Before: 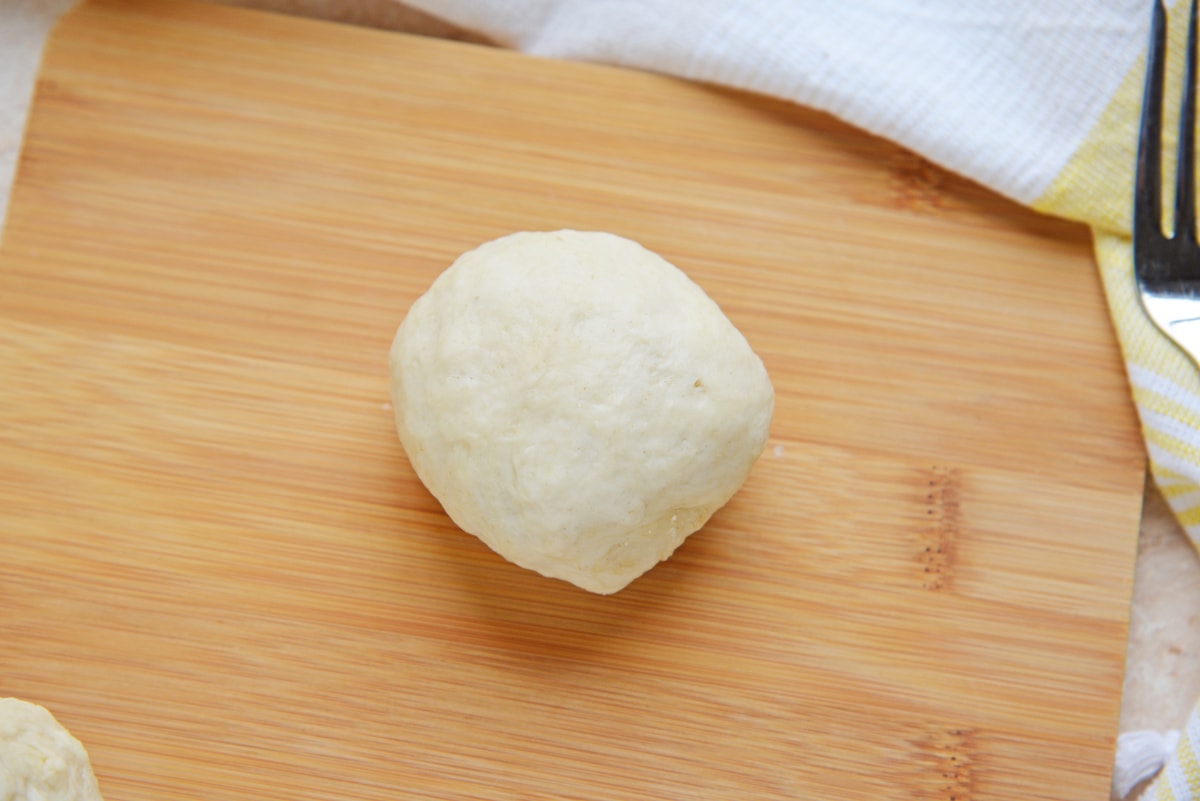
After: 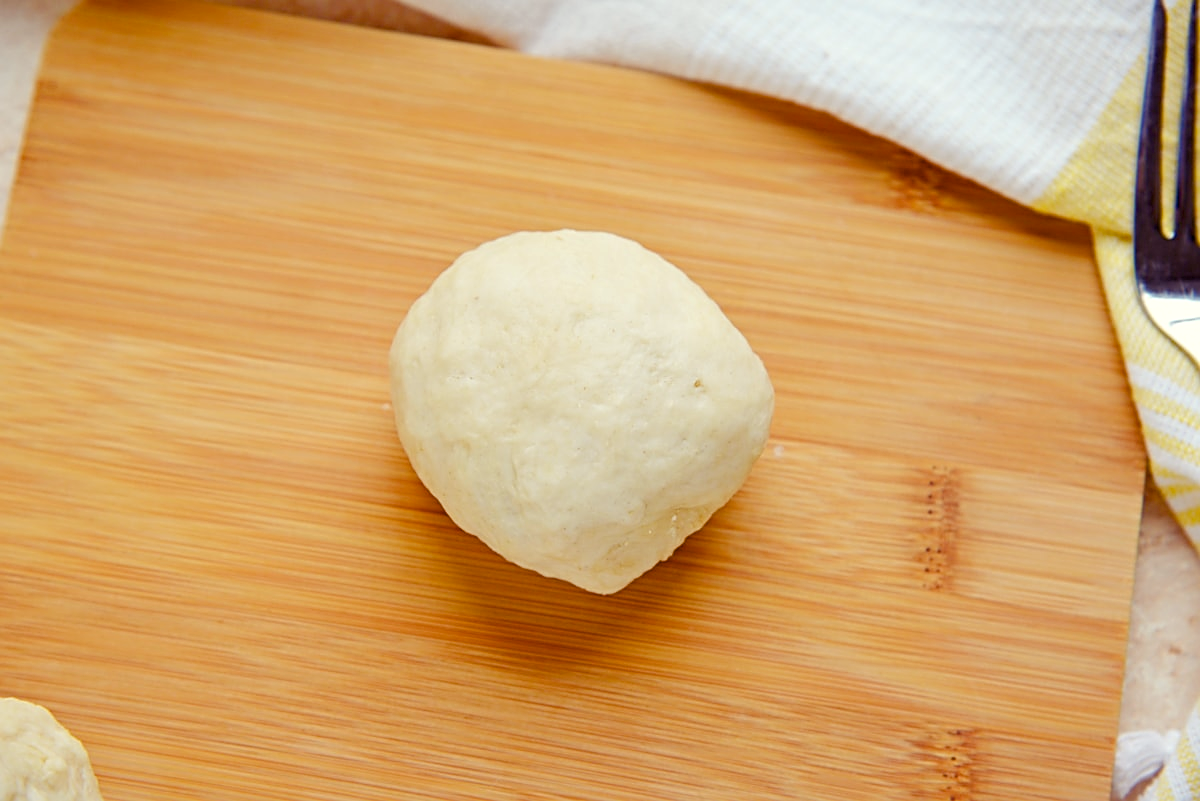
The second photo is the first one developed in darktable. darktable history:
sharpen: on, module defaults
color balance rgb: shadows lift › luminance -21.66%, shadows lift › chroma 8.98%, shadows lift › hue 283.37°, power › chroma 1.05%, power › hue 25.59°, highlights gain › luminance 6.08%, highlights gain › chroma 2.55%, highlights gain › hue 90°, global offset › luminance -0.87%, perceptual saturation grading › global saturation 25%, perceptual saturation grading › highlights -28.39%, perceptual saturation grading › shadows 33.98%
